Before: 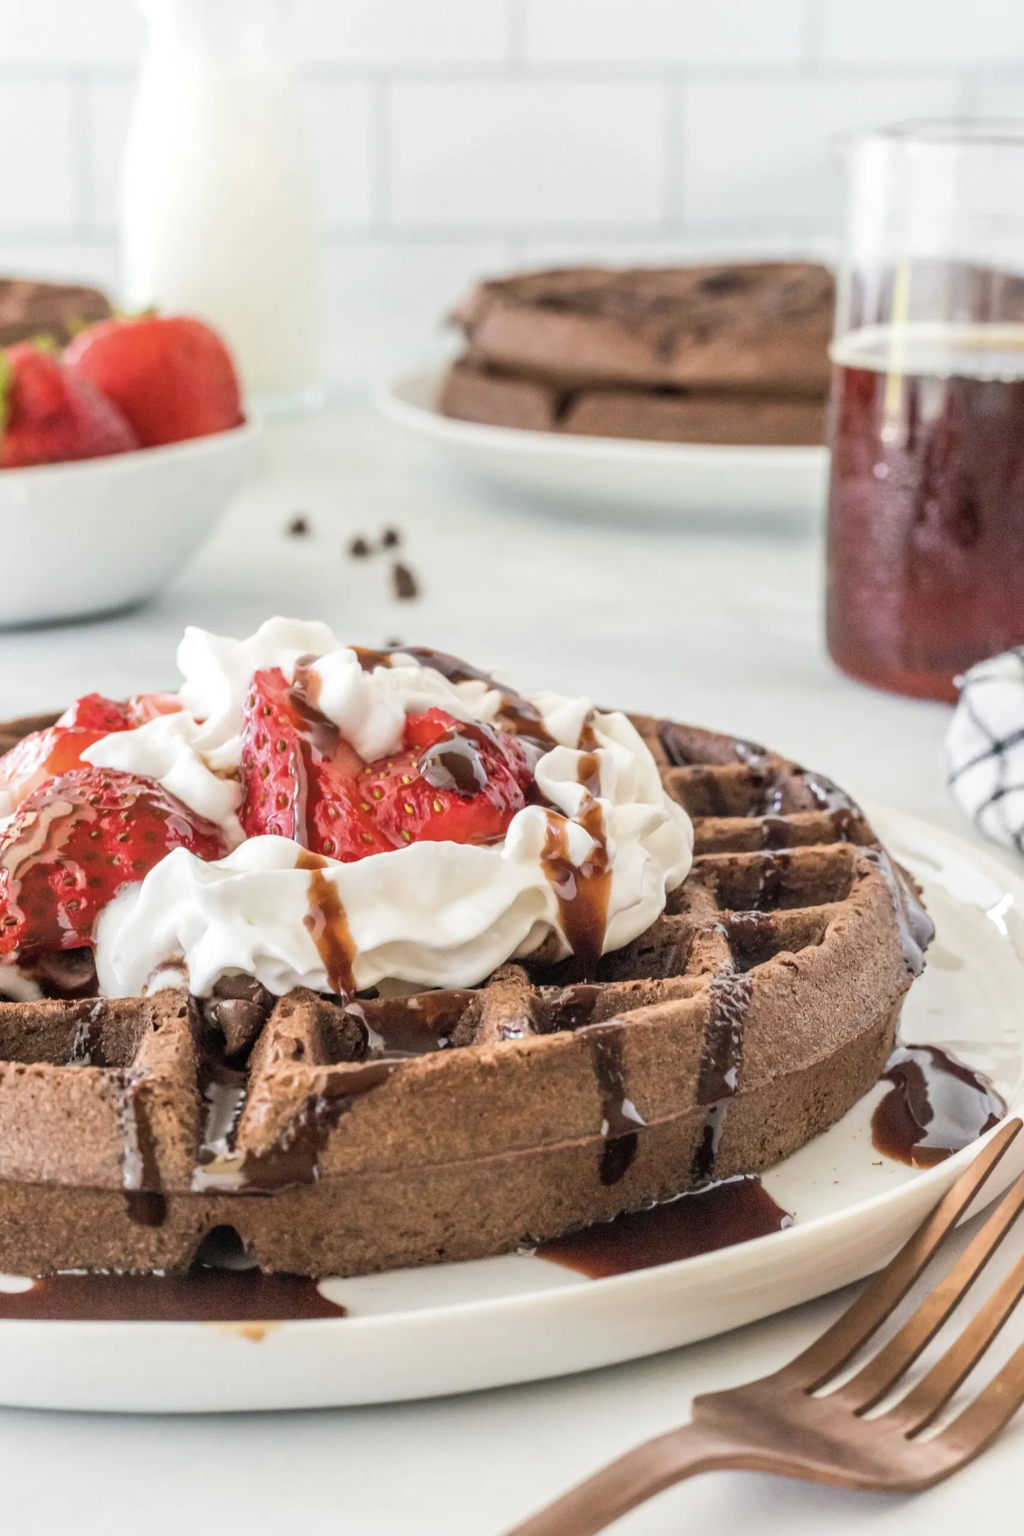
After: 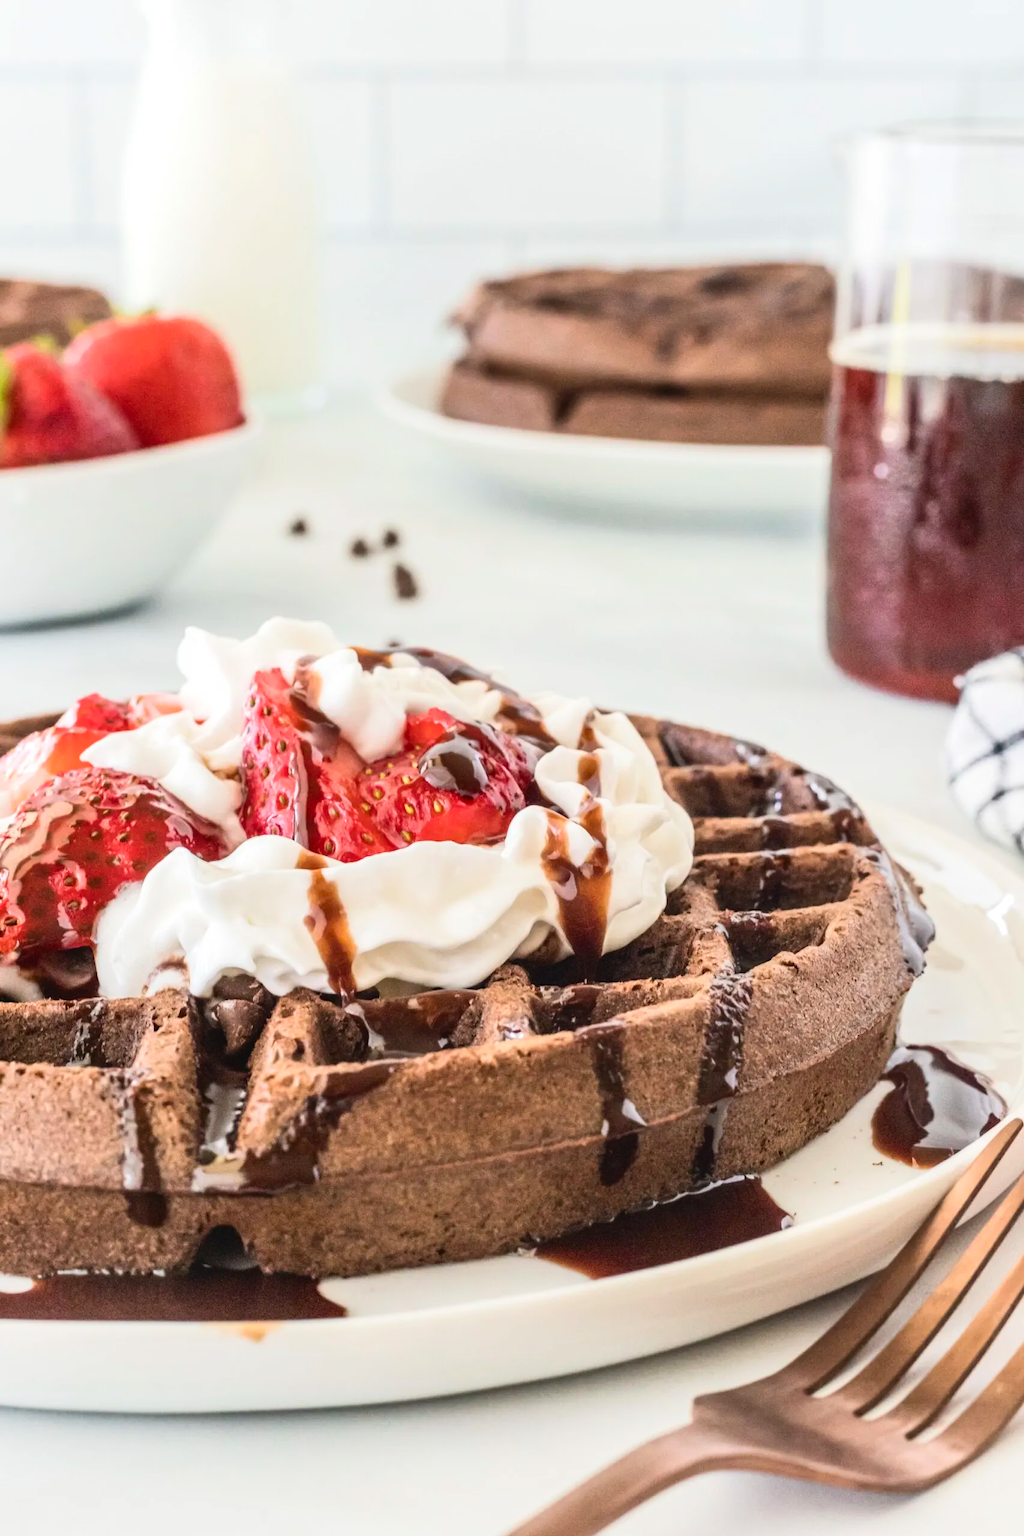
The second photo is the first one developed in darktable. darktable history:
tone curve: curves: ch0 [(0, 0.032) (0.181, 0.156) (0.751, 0.829) (1, 1)], color space Lab, independent channels, preserve colors none
